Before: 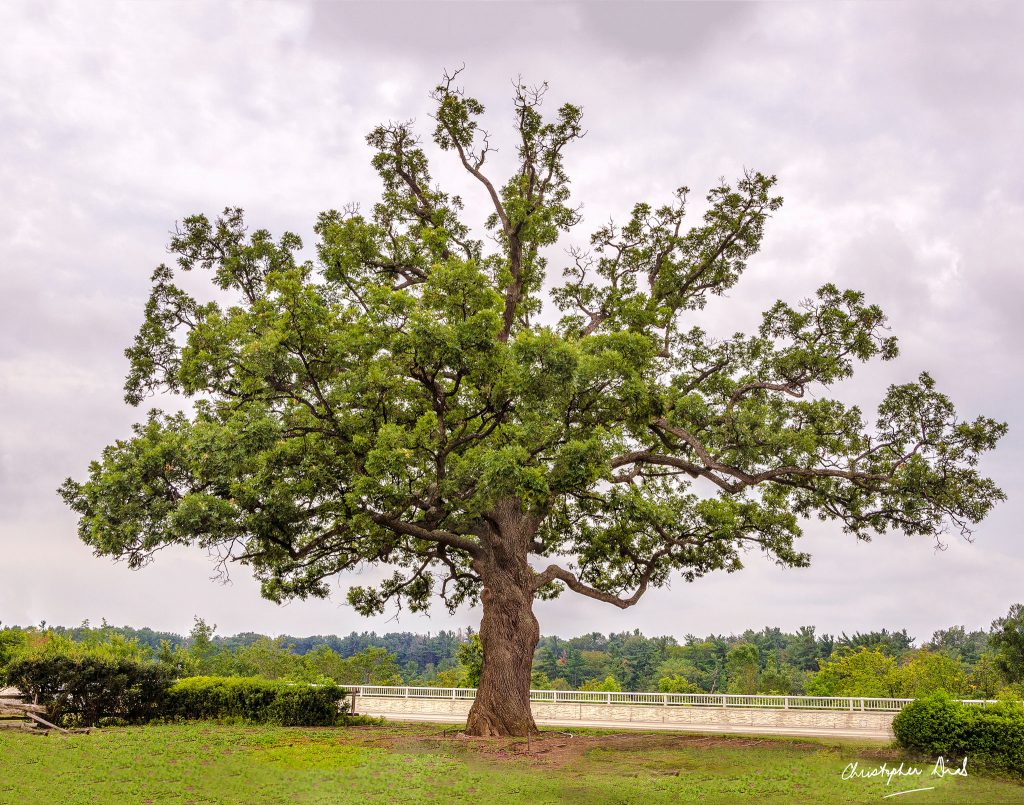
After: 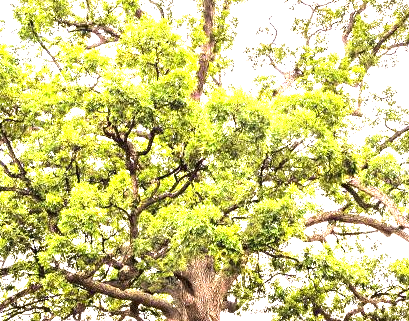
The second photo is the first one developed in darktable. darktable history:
tone equalizer: -8 EV -0.417 EV, -7 EV -0.389 EV, -6 EV -0.333 EV, -5 EV -0.222 EV, -3 EV 0.222 EV, -2 EV 0.333 EV, -1 EV 0.389 EV, +0 EV 0.417 EV, edges refinement/feathering 500, mask exposure compensation -1.57 EV, preserve details no
exposure: black level correction 0, exposure 2.327 EV, compensate exposure bias true, compensate highlight preservation false
crop: left 30%, top 30%, right 30%, bottom 30%
